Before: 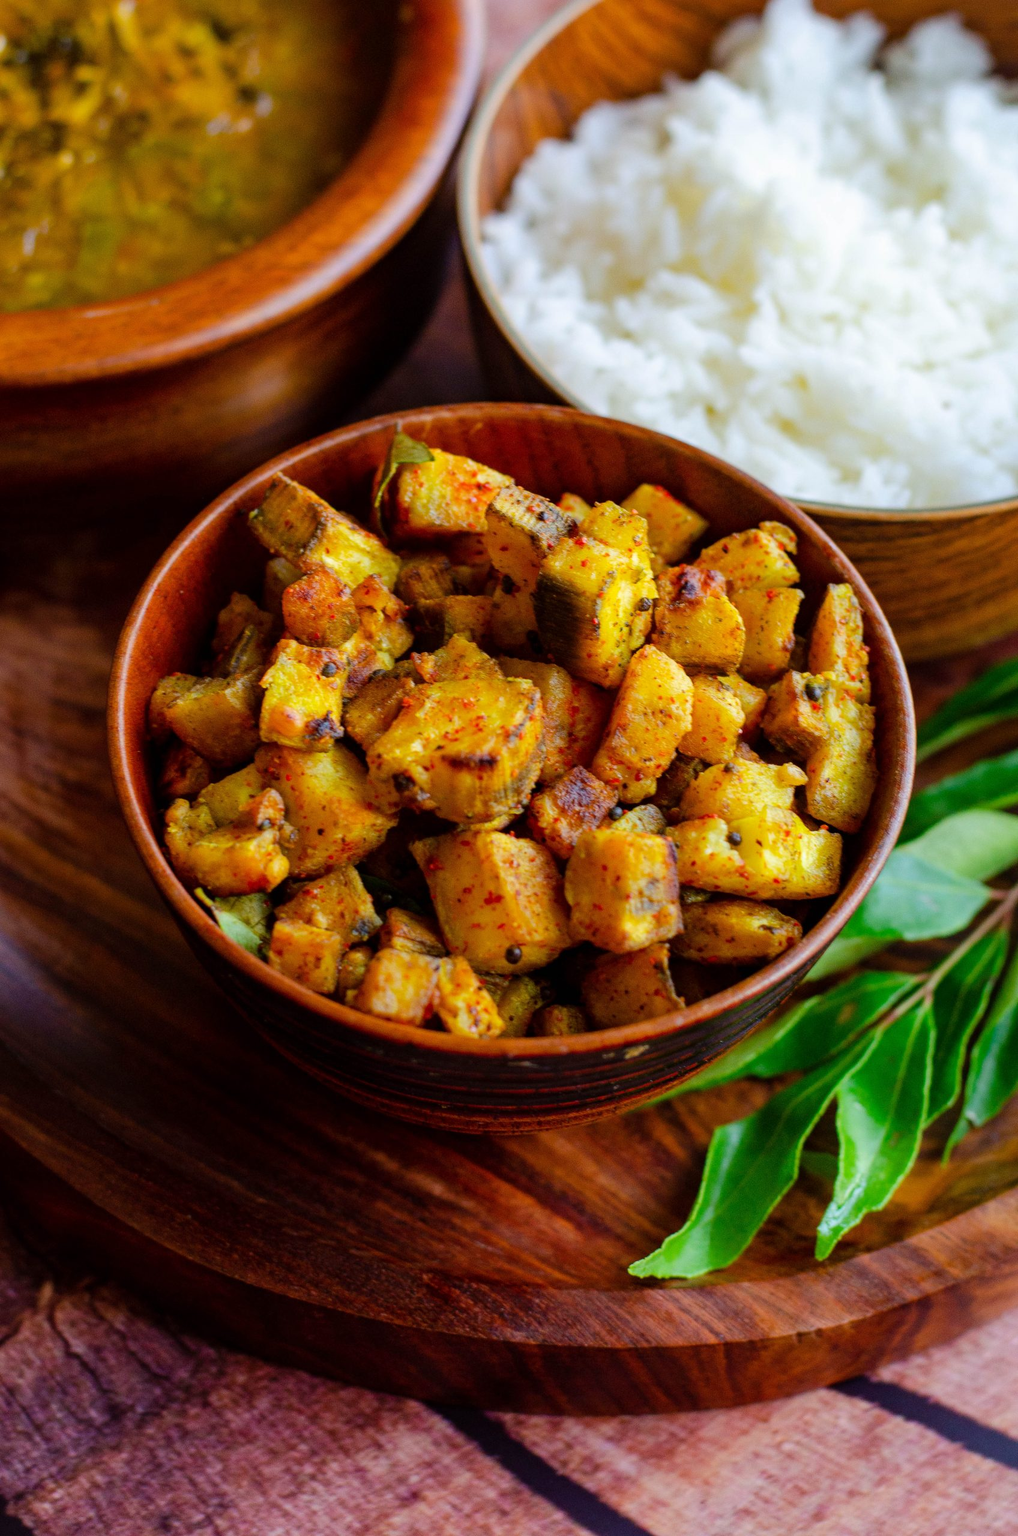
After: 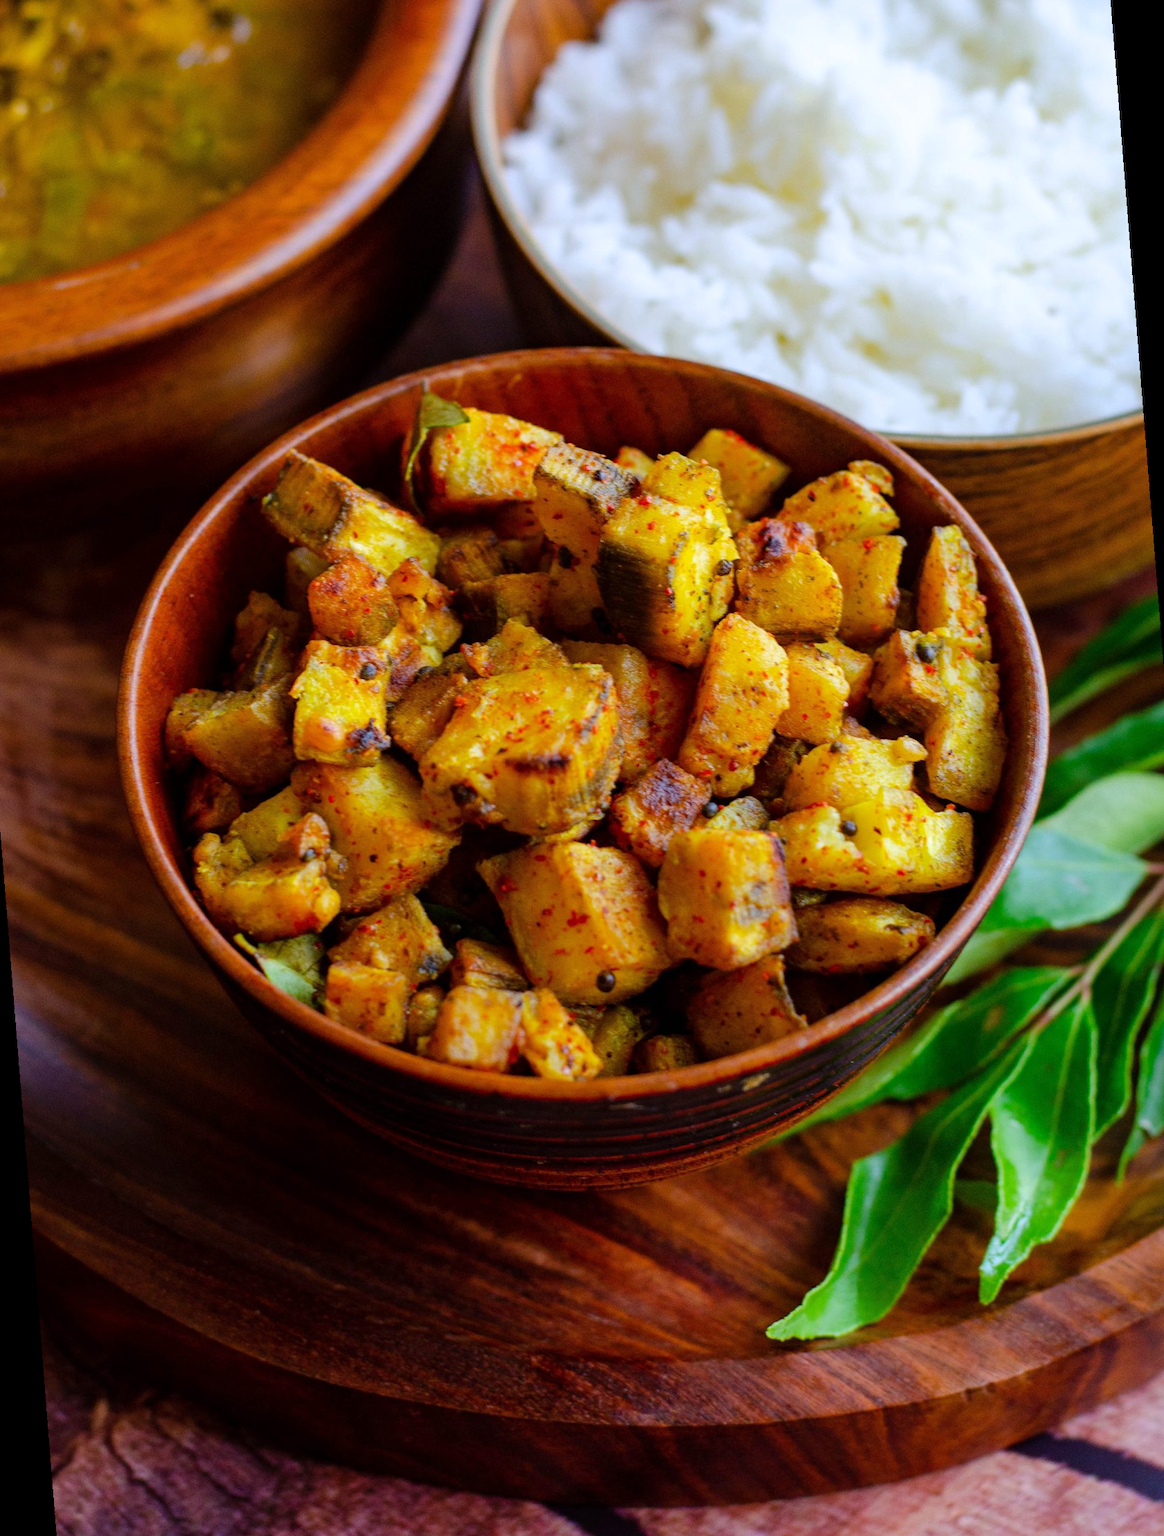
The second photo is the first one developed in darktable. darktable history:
rotate and perspective: rotation -4.57°, crop left 0.054, crop right 0.944, crop top 0.087, crop bottom 0.914
white balance: red 0.984, blue 1.059
